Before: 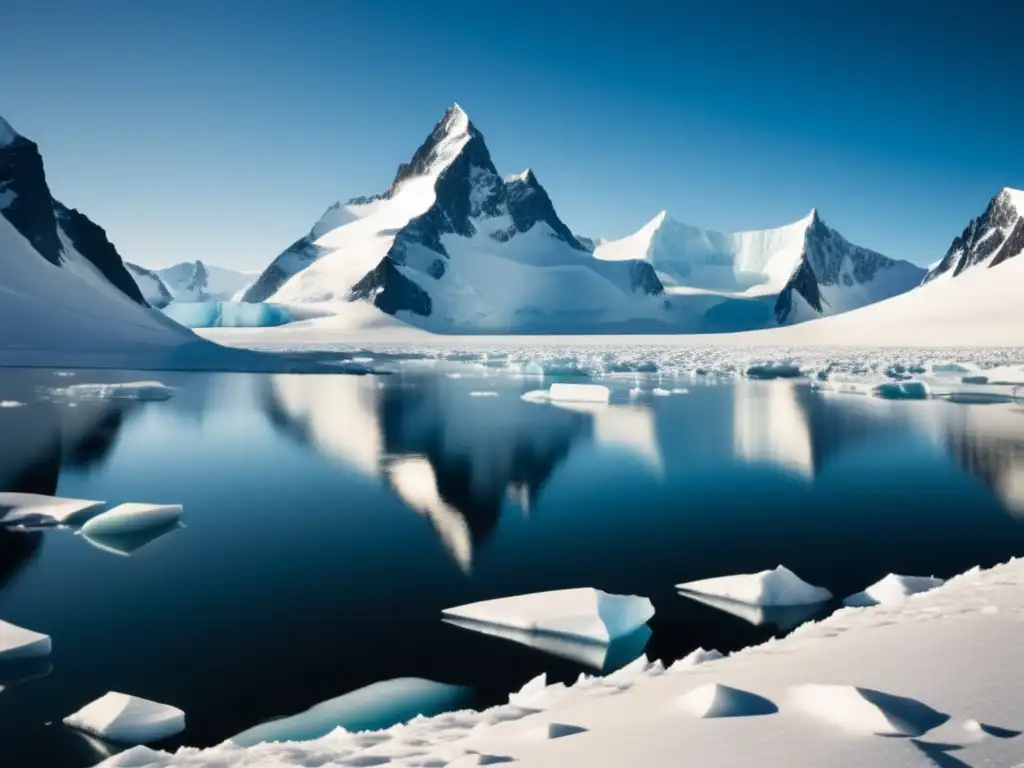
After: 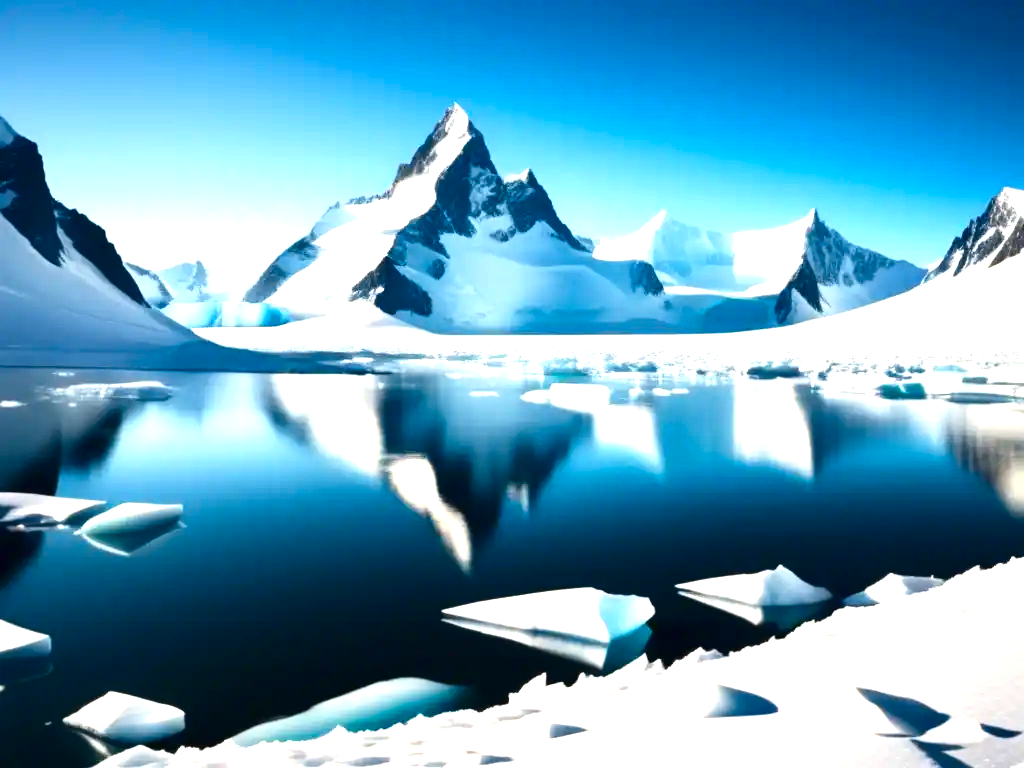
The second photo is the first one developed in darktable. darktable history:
contrast brightness saturation: contrast 0.121, brightness -0.12, saturation 0.204
exposure: black level correction 0, exposure 1.2 EV, compensate highlight preservation false
